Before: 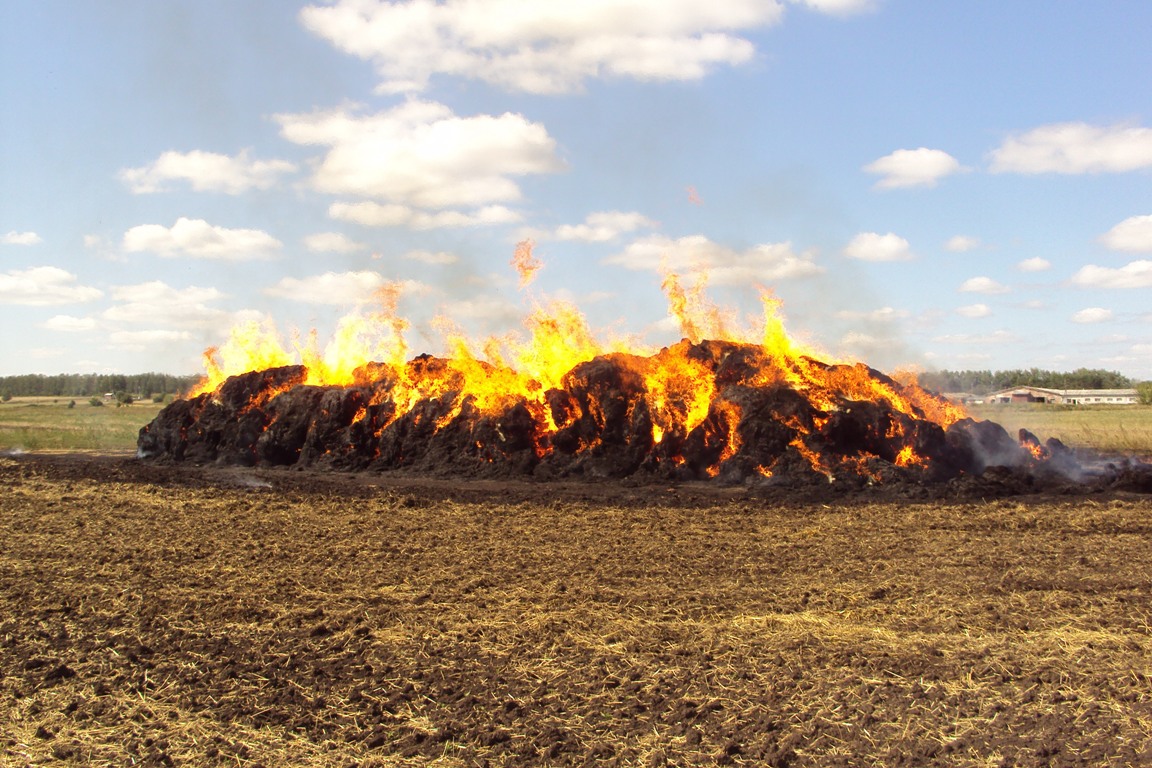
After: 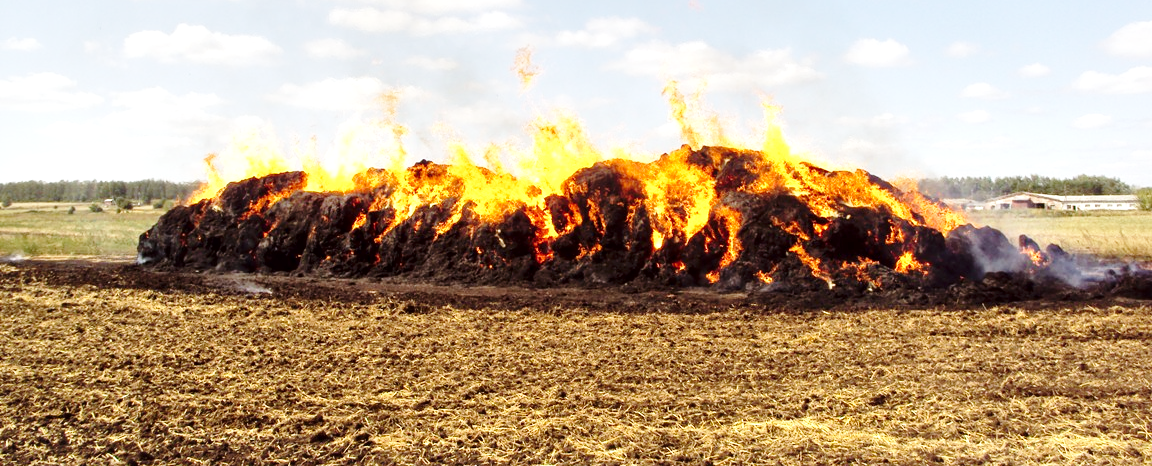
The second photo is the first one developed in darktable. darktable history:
crop and rotate: top 25.357%, bottom 13.942%
local contrast: mode bilateral grid, contrast 50, coarseness 50, detail 150%, midtone range 0.2
white balance: red 0.976, blue 1.04
base curve: curves: ch0 [(0, 0) (0.028, 0.03) (0.121, 0.232) (0.46, 0.748) (0.859, 0.968) (1, 1)], preserve colors none
